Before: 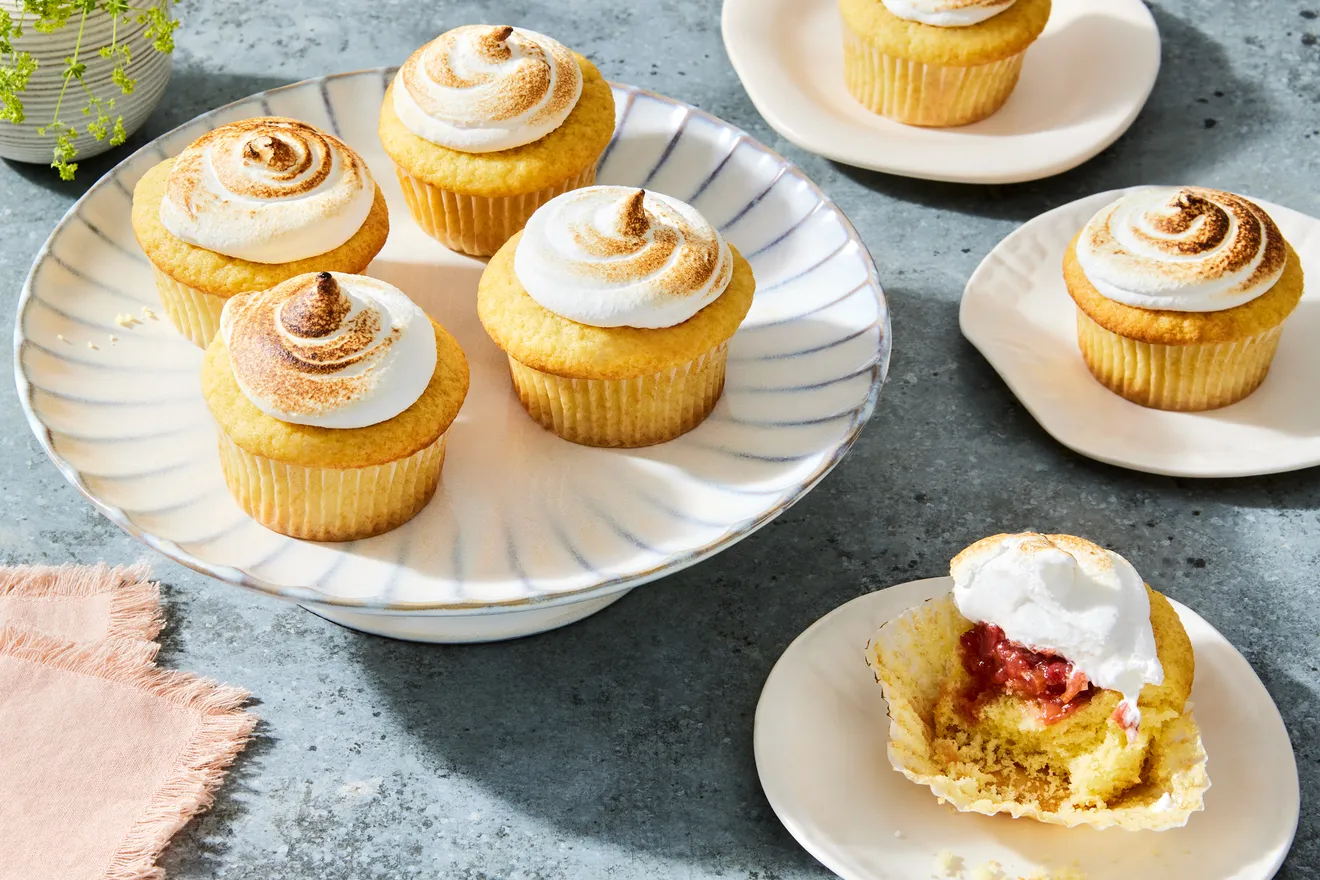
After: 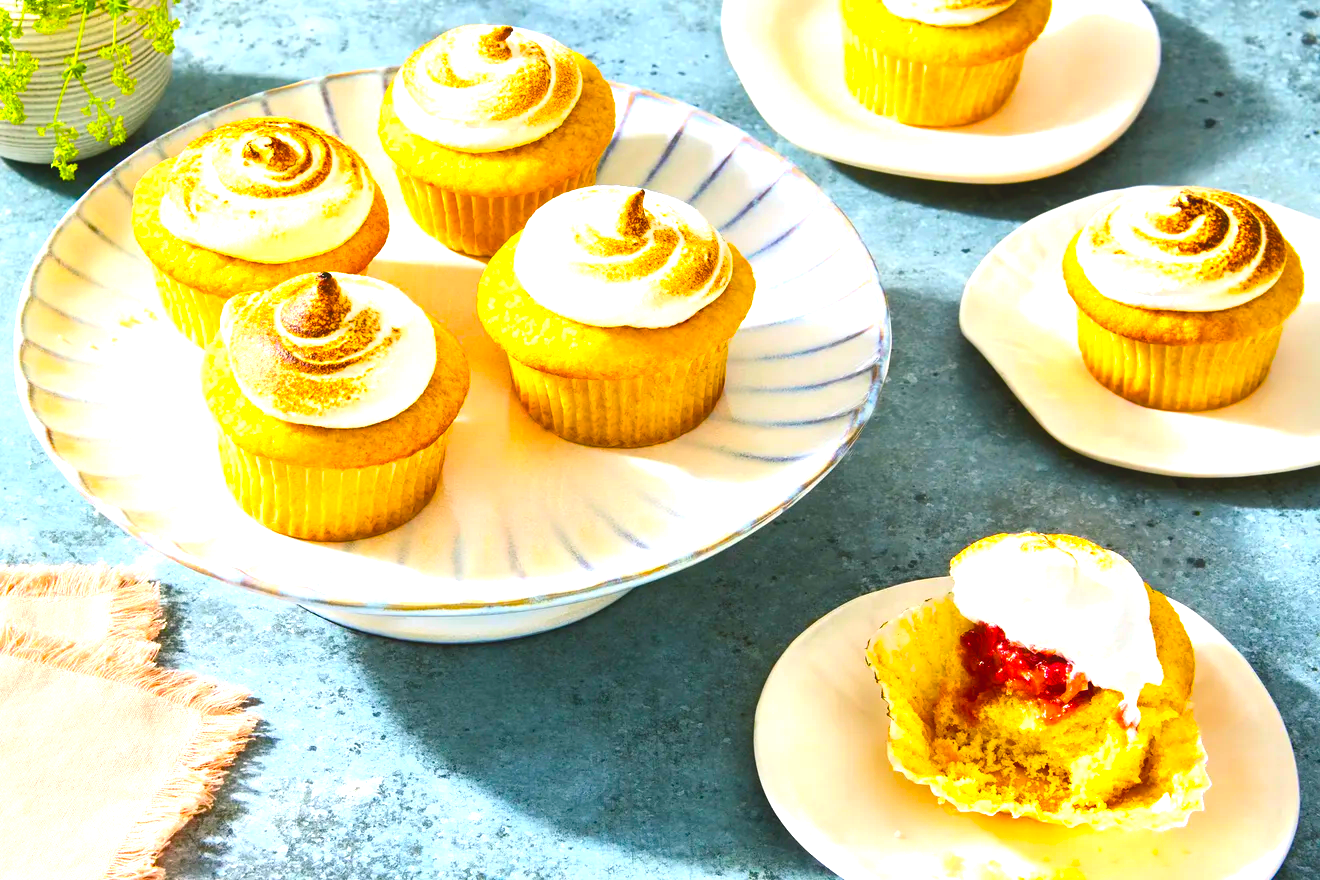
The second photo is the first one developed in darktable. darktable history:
contrast brightness saturation: contrast -0.197, saturation 0.19
color balance rgb: shadows lift › chroma 2.003%, shadows lift › hue 184.62°, highlights gain › luminance 14.849%, perceptual saturation grading › global saturation 25.008%, perceptual brilliance grading › global brilliance 29.322%, global vibrance 39.176%
